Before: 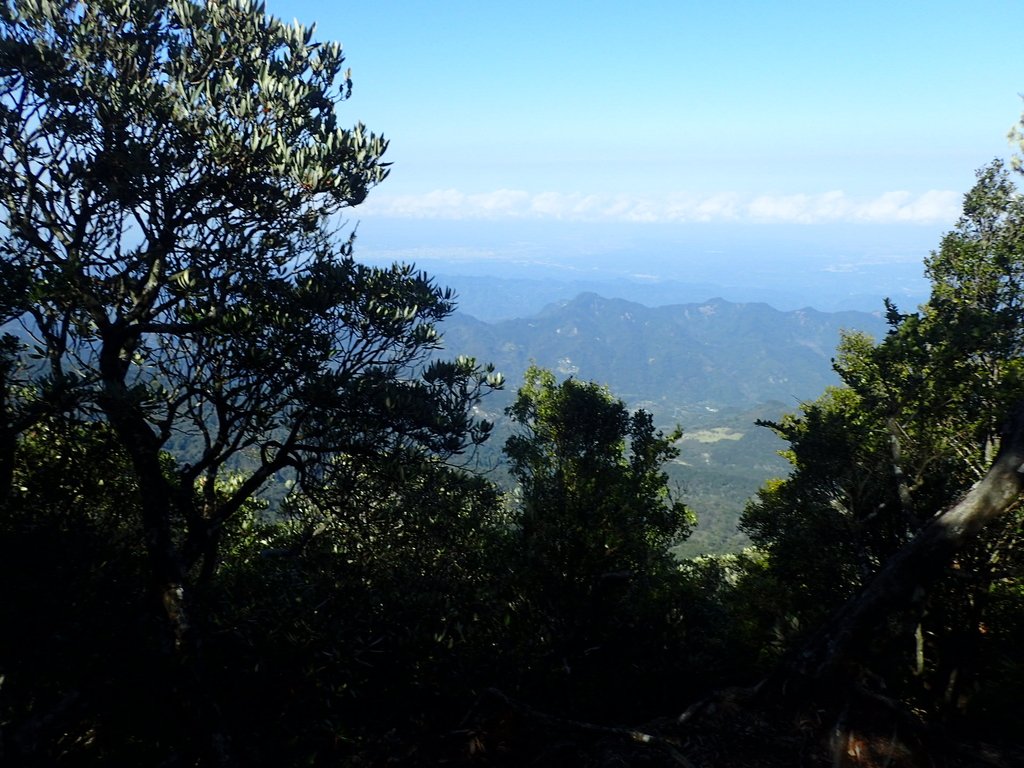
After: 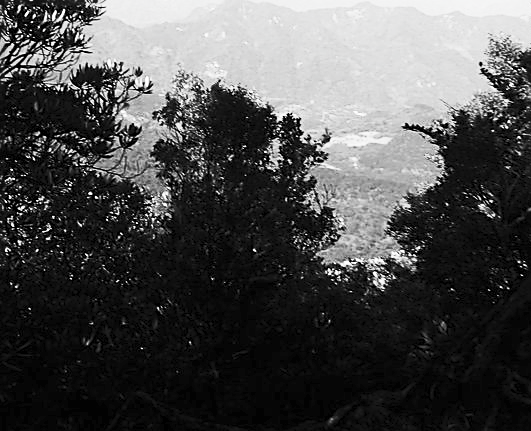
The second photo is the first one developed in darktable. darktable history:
crop: left 34.46%, top 38.592%, right 13.641%, bottom 5.243%
sharpen: on, module defaults
contrast brightness saturation: contrast 0.544, brightness 0.471, saturation -0.997
